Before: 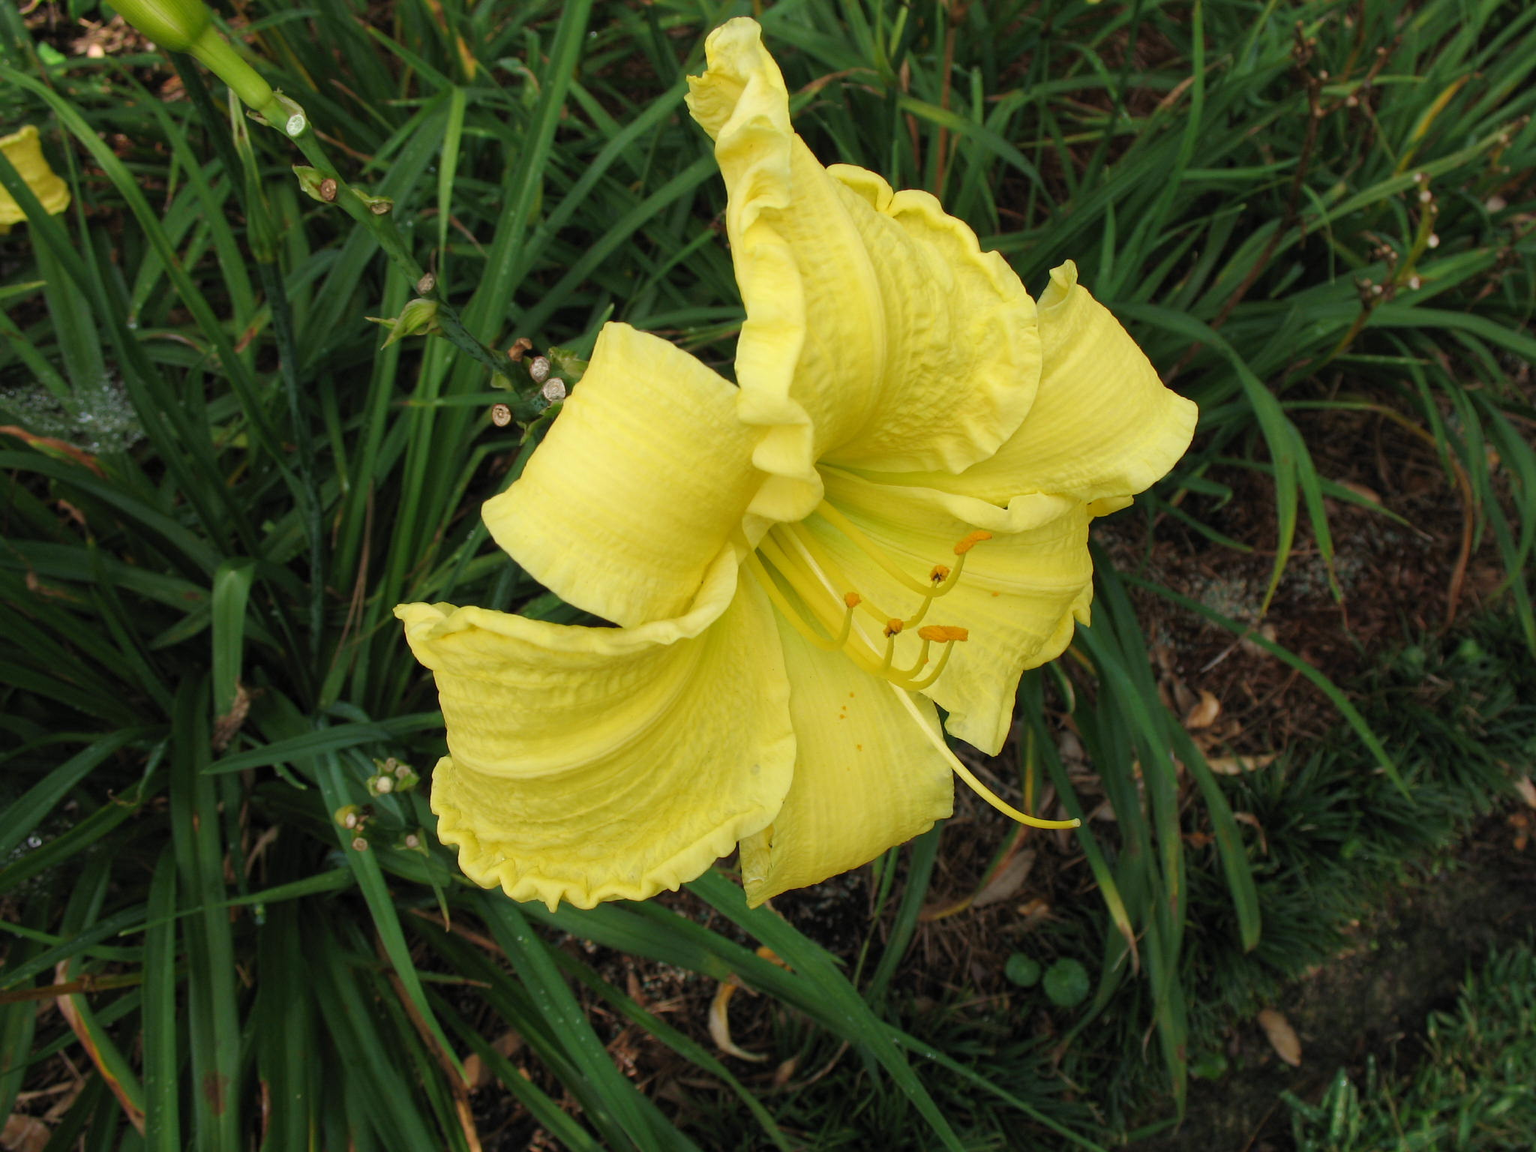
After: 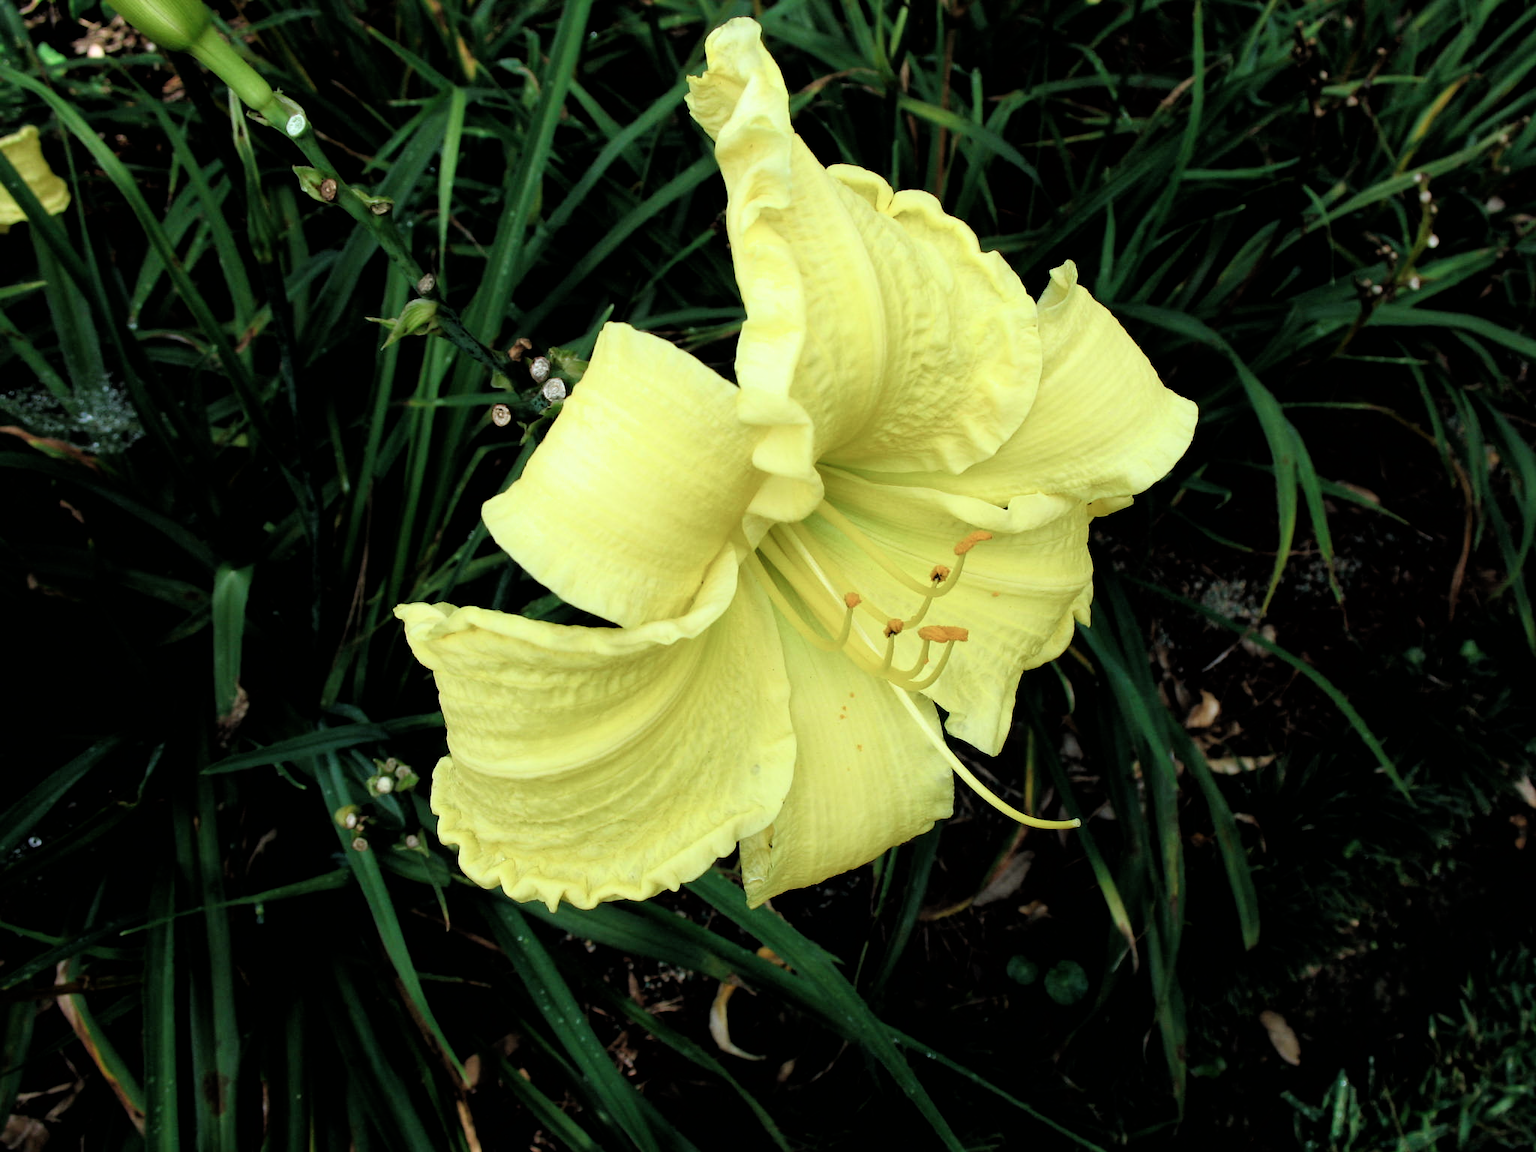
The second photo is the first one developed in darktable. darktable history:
filmic rgb: black relative exposure -3.57 EV, white relative exposure 2.29 EV, hardness 3.41
color calibration: illuminant F (fluorescent), F source F9 (Cool White Deluxe 4150 K) – high CRI, x 0.374, y 0.373, temperature 4158.34 K
